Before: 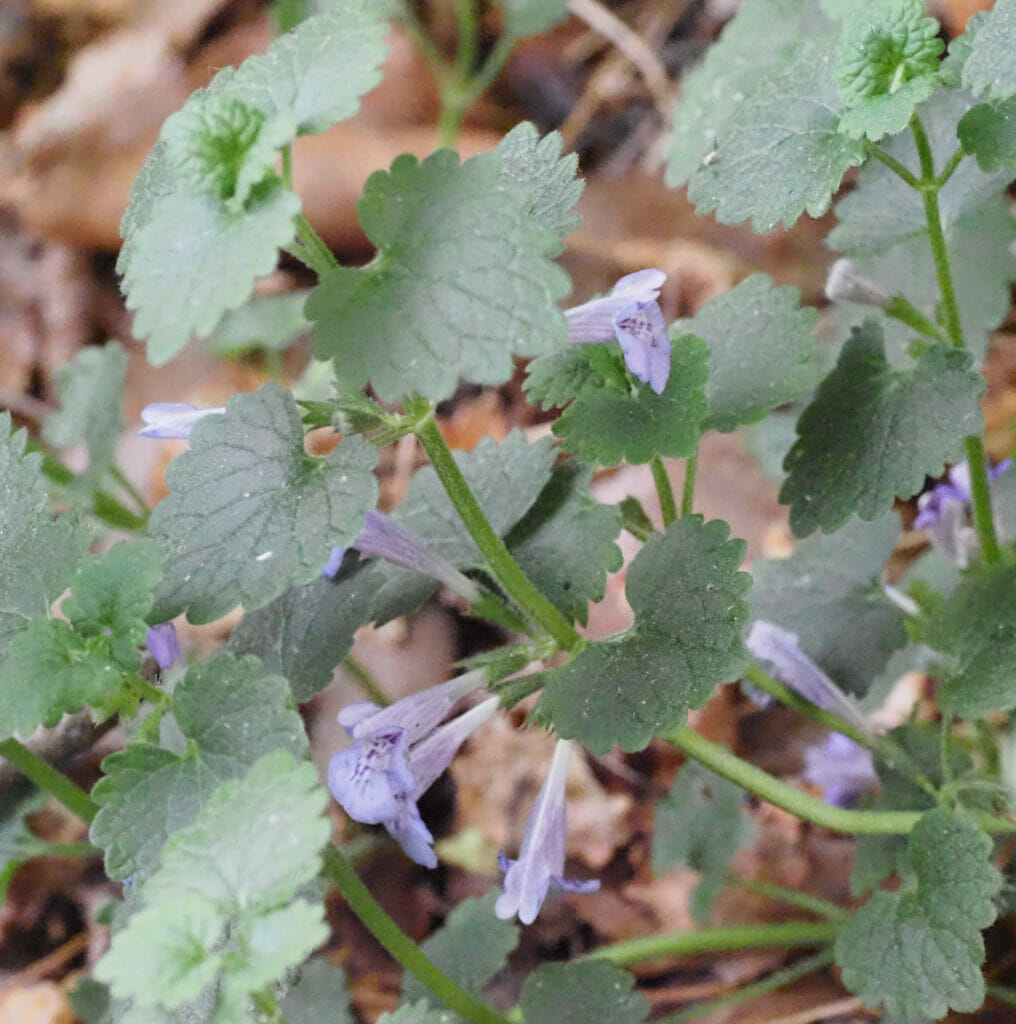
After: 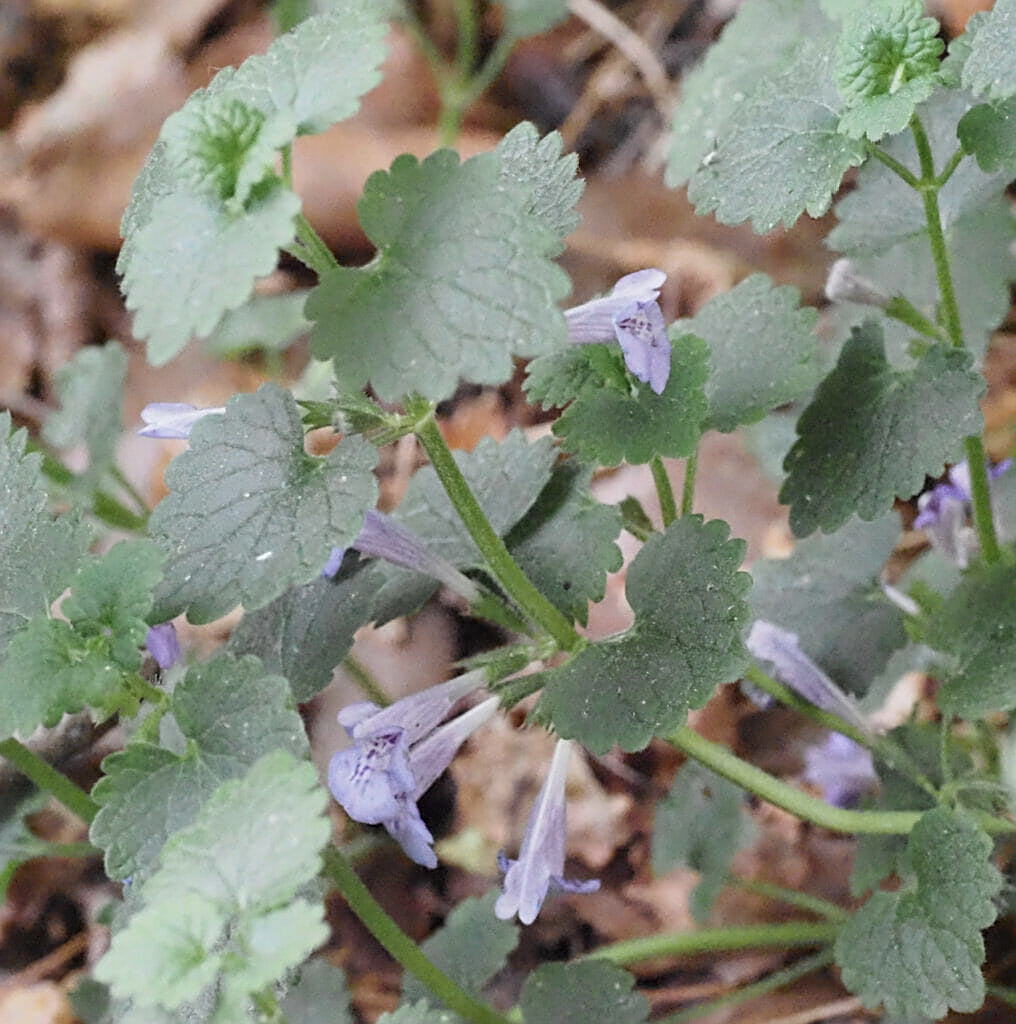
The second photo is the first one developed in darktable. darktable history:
sharpen: on, module defaults
contrast brightness saturation: saturation -0.153
